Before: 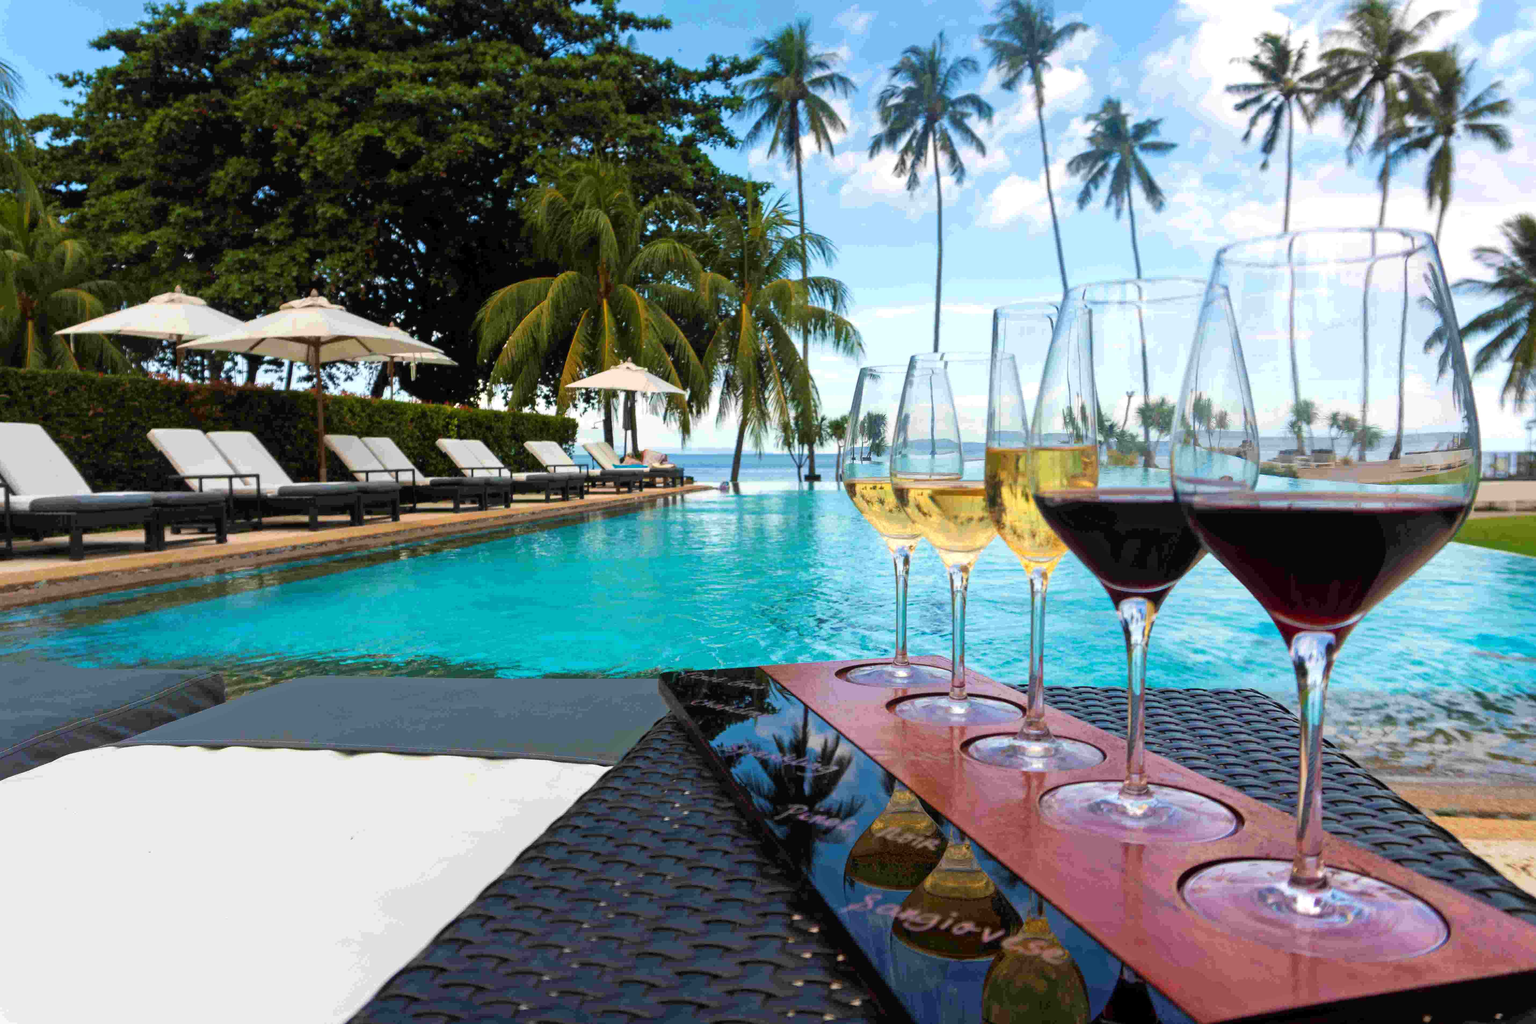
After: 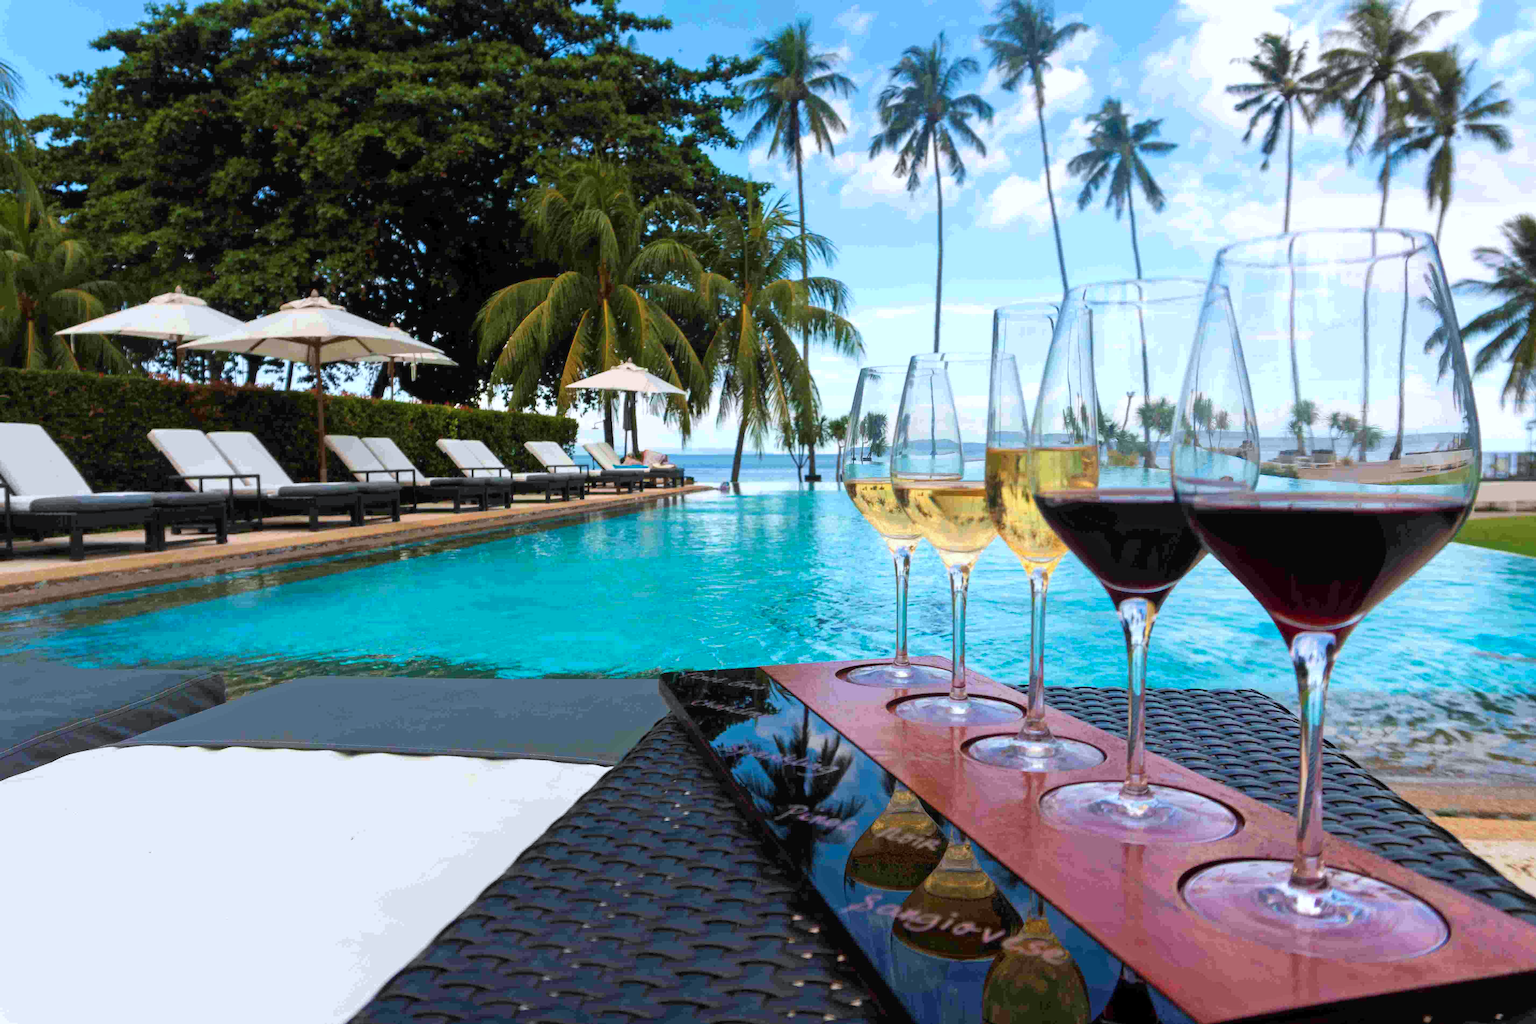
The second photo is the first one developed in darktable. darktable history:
color correction: highlights a* -0.855, highlights b* -8.87
